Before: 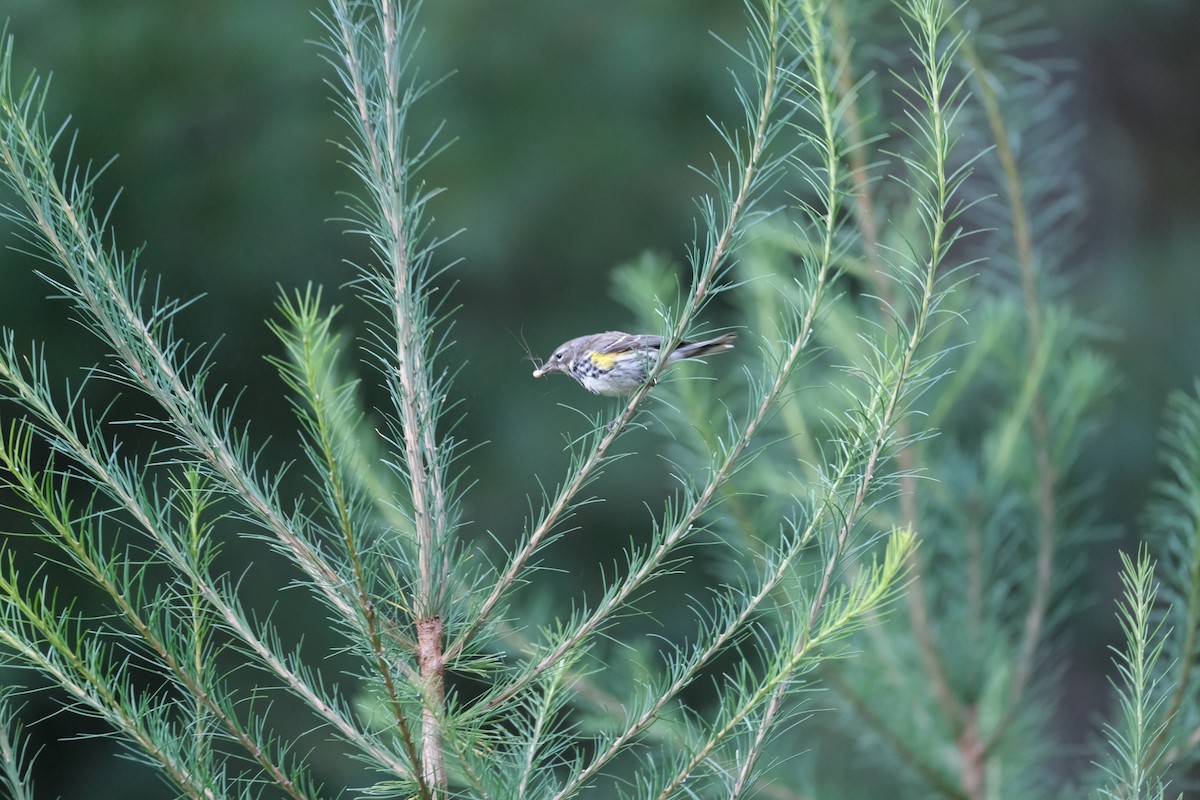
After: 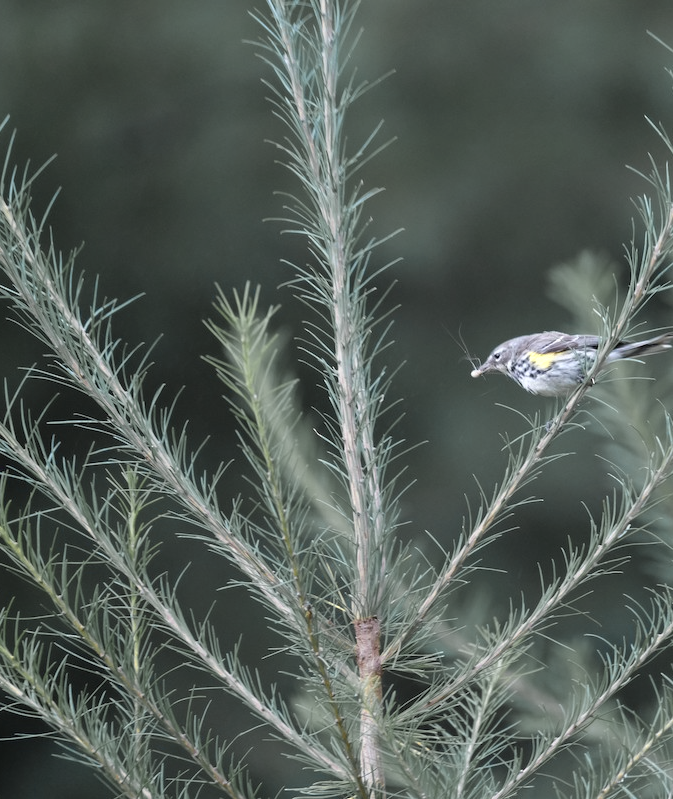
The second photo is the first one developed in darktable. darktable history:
crop: left 5.232%, right 38.636%
color zones: curves: ch0 [(0.004, 0.306) (0.107, 0.448) (0.252, 0.656) (0.41, 0.398) (0.595, 0.515) (0.768, 0.628)]; ch1 [(0.07, 0.323) (0.151, 0.452) (0.252, 0.608) (0.346, 0.221) (0.463, 0.189) (0.61, 0.368) (0.735, 0.395) (0.921, 0.412)]; ch2 [(0, 0.476) (0.132, 0.512) (0.243, 0.512) (0.397, 0.48) (0.522, 0.376) (0.634, 0.536) (0.761, 0.46)]
